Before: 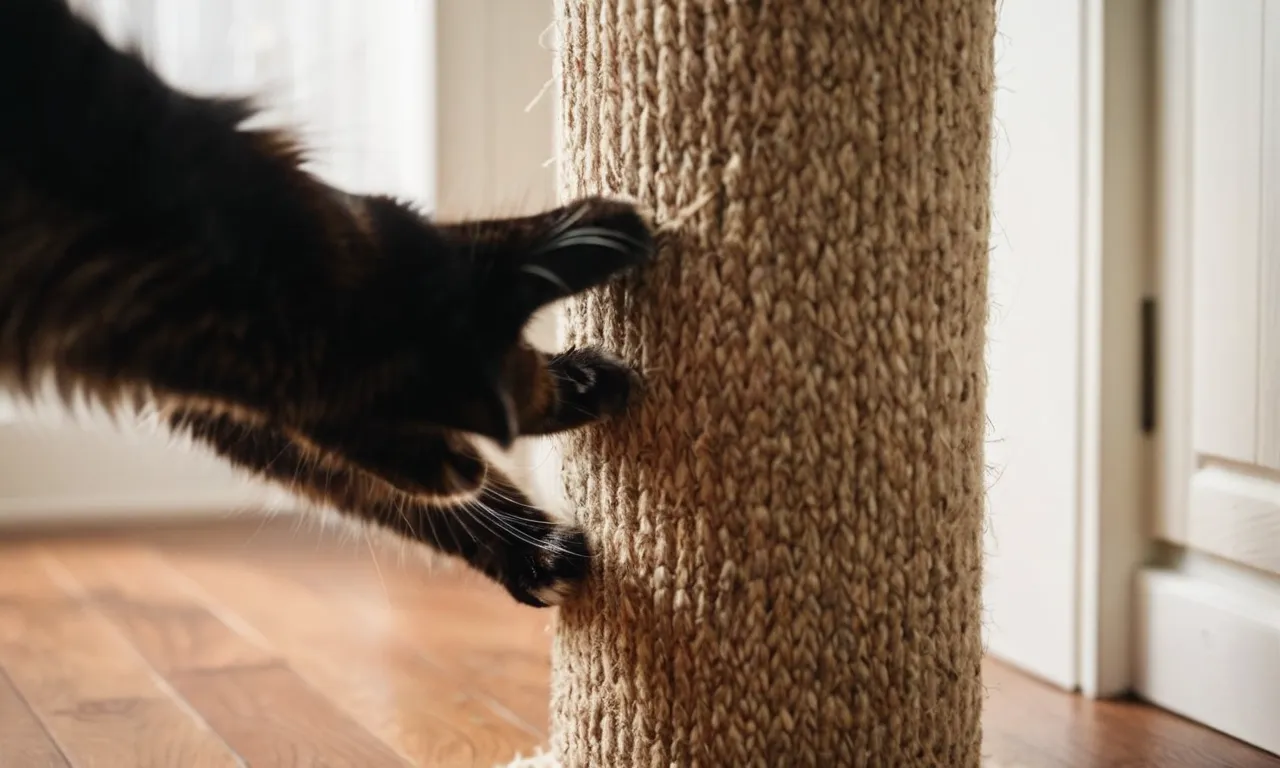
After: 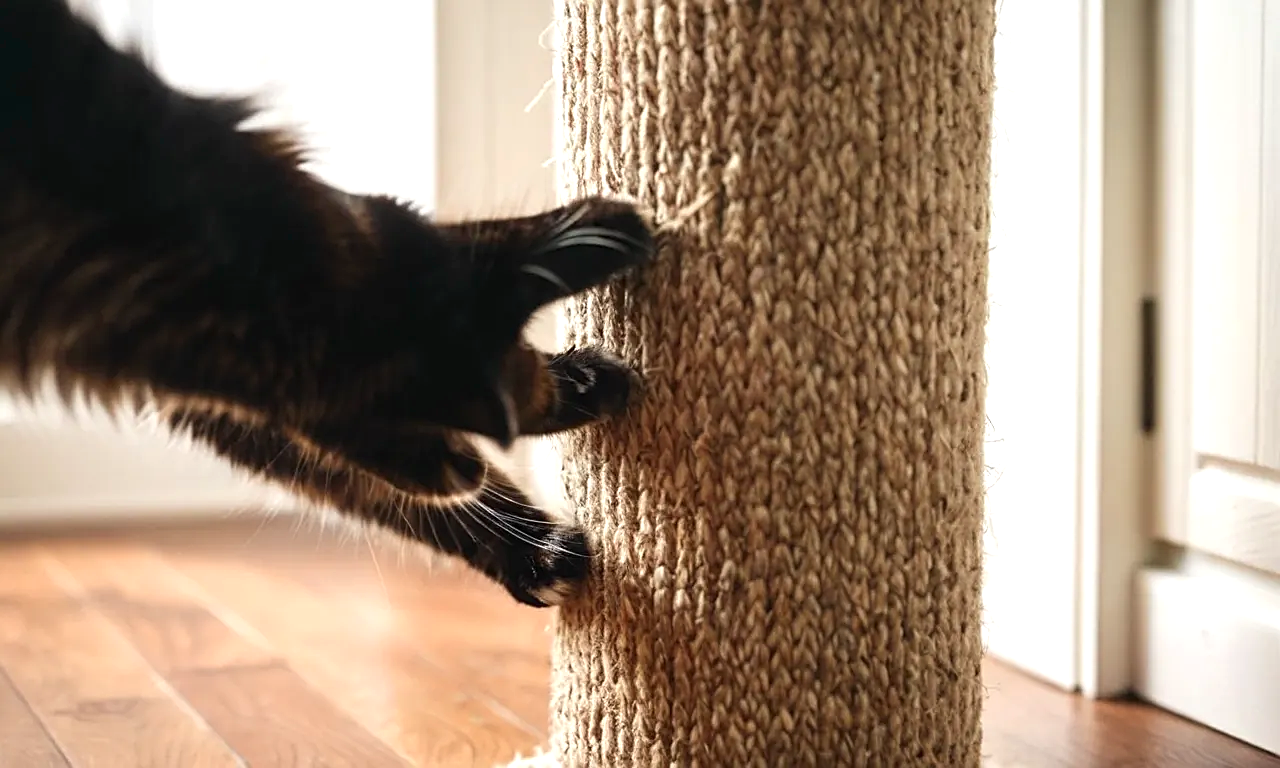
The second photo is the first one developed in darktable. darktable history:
exposure: black level correction 0, exposure 0.498 EV, compensate highlight preservation false
sharpen: on, module defaults
color zones: curves: ch0 [(0.25, 0.5) (0.423, 0.5) (0.443, 0.5) (0.521, 0.756) (0.568, 0.5) (0.576, 0.5) (0.75, 0.5)]; ch1 [(0.25, 0.5) (0.423, 0.5) (0.443, 0.5) (0.539, 0.873) (0.624, 0.565) (0.631, 0.5) (0.75, 0.5)]
